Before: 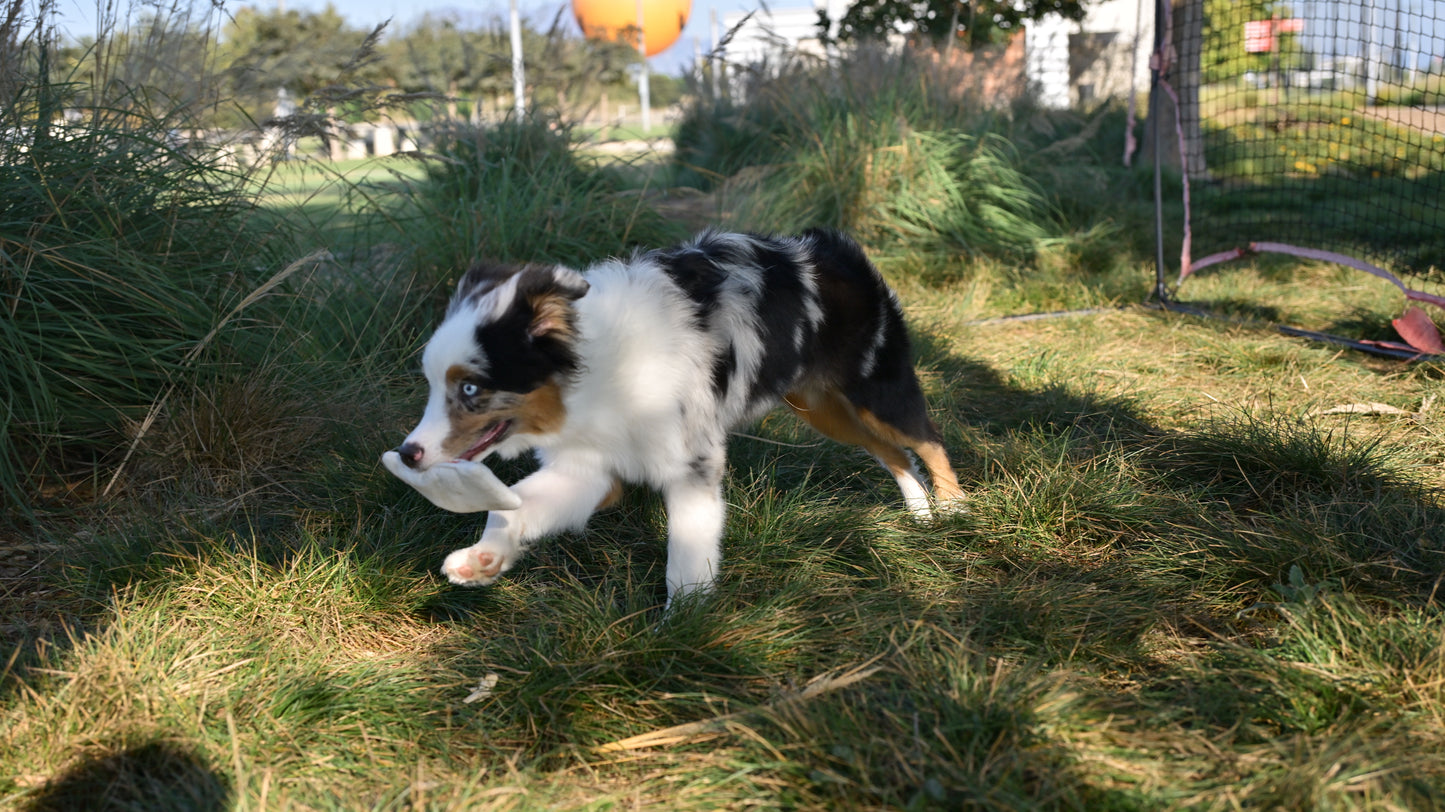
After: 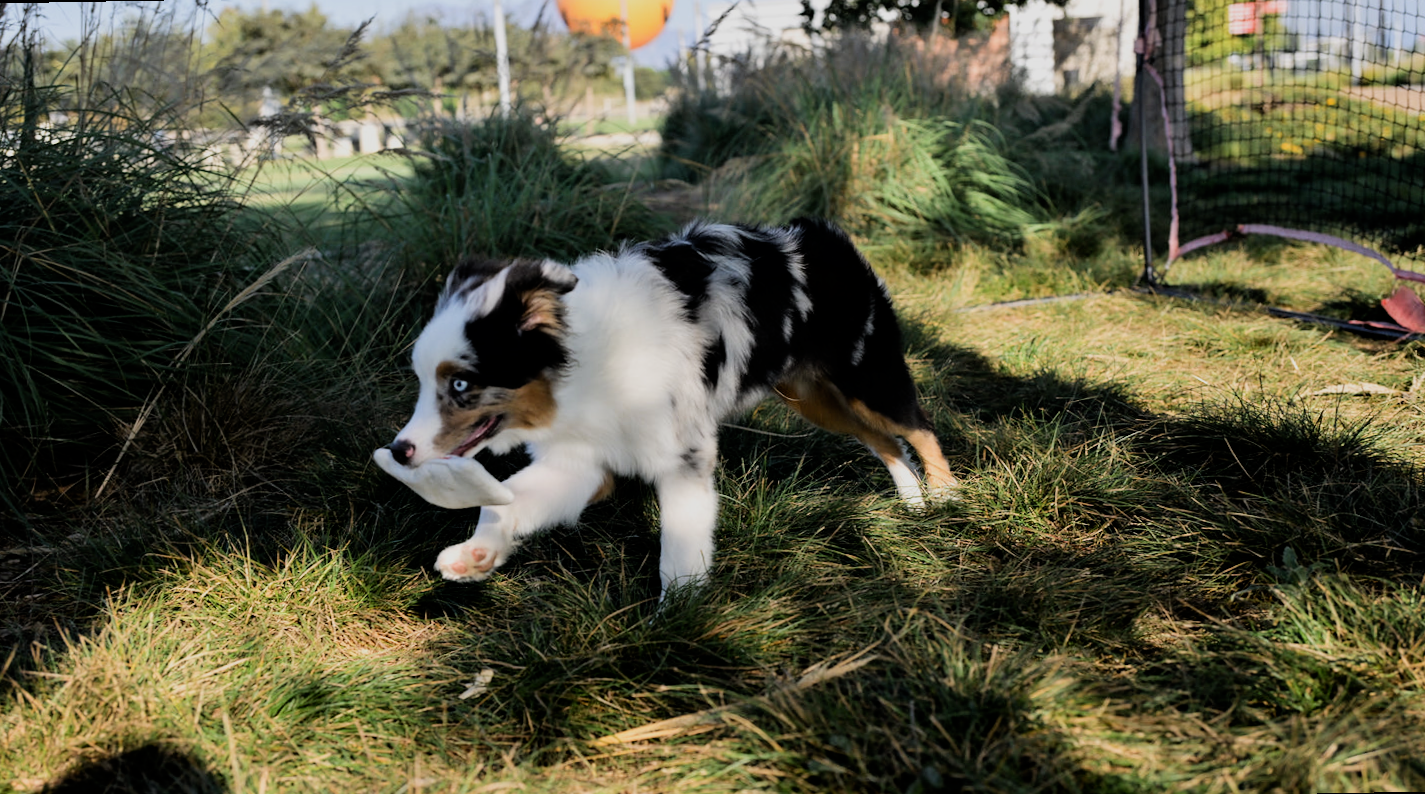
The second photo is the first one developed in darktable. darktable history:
filmic rgb: black relative exposure -5 EV, hardness 2.88, contrast 1.2, highlights saturation mix -30%
rotate and perspective: rotation -1°, crop left 0.011, crop right 0.989, crop top 0.025, crop bottom 0.975
contrast brightness saturation: contrast 0.04, saturation 0.07
